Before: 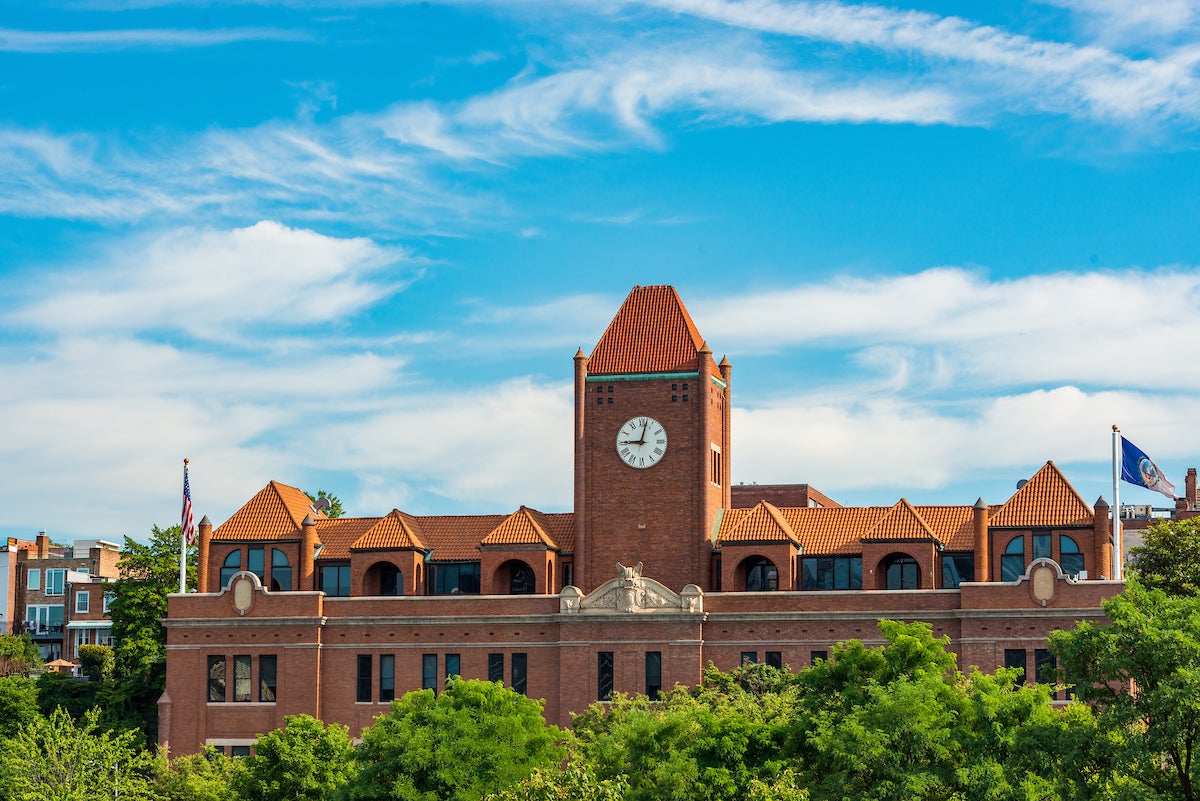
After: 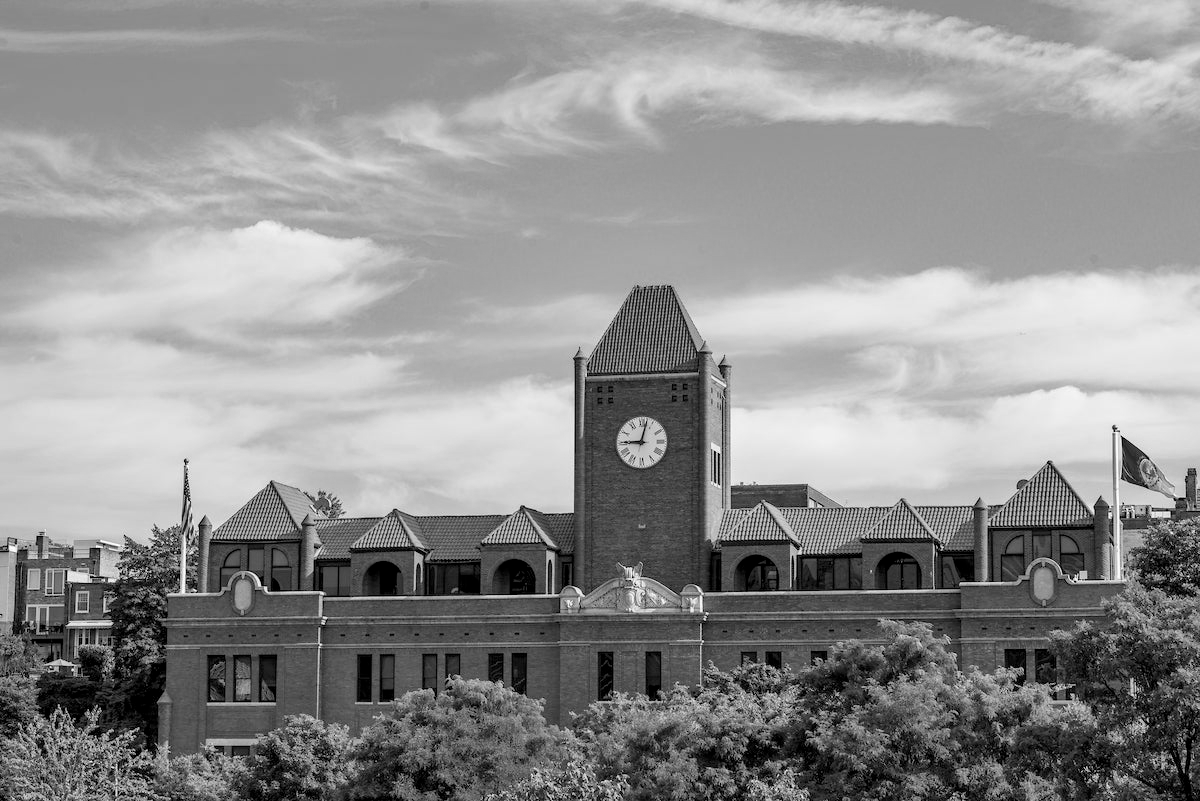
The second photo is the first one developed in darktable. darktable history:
color balance rgb: perceptual saturation grading › global saturation 25%, global vibrance 20%
monochrome: size 3.1
exposure: black level correction 0.005, exposure 0.001 EV, compensate highlight preservation false
contrast brightness saturation: saturation 0.5
